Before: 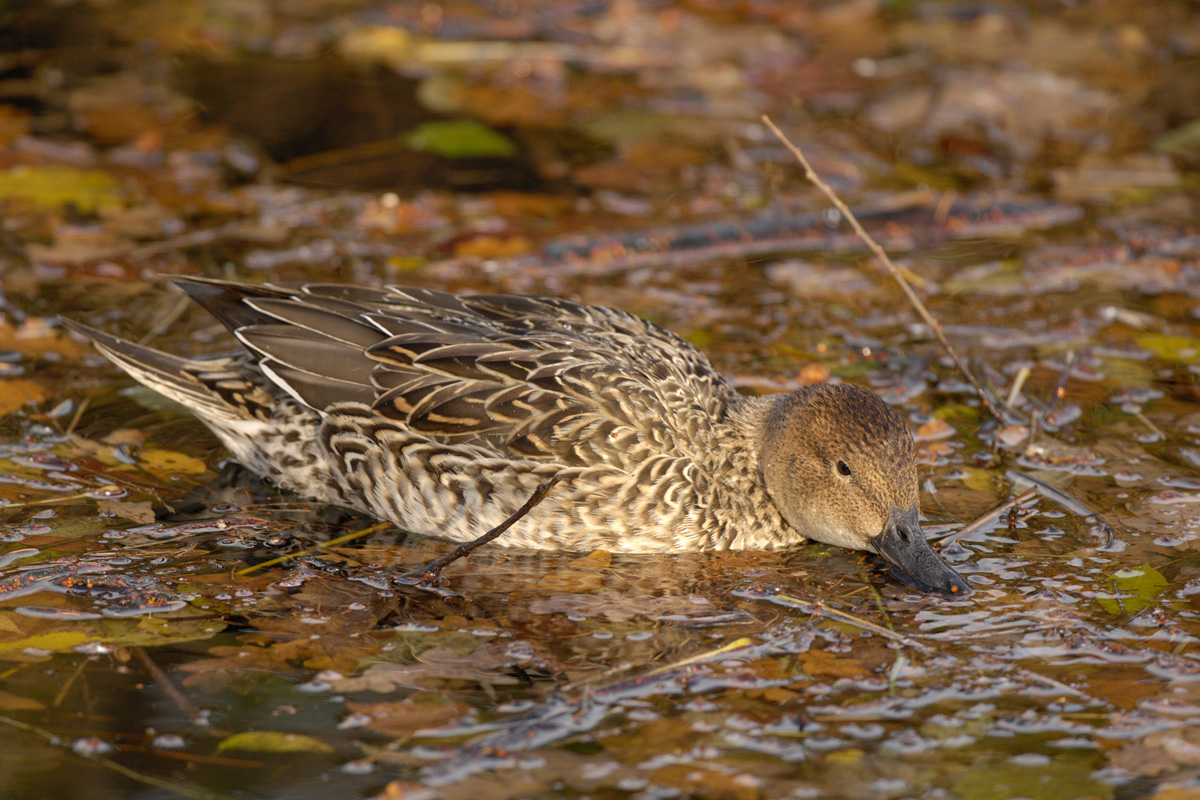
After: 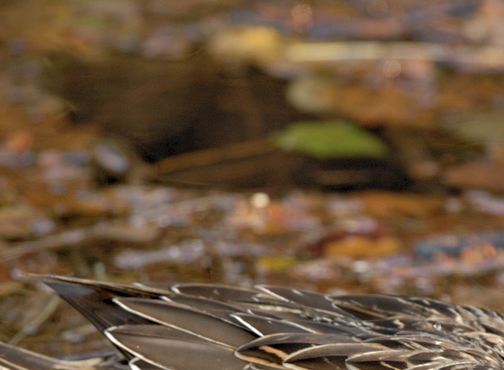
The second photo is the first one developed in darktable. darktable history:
contrast equalizer: octaves 7, y [[0.528, 0.548, 0.563, 0.562, 0.546, 0.526], [0.55 ×6], [0 ×6], [0 ×6], [0 ×6]]
color correction: highlights b* -0.013, saturation 0.788
shadows and highlights: on, module defaults
crop and rotate: left 10.868%, top 0.1%, right 47.075%, bottom 53.601%
